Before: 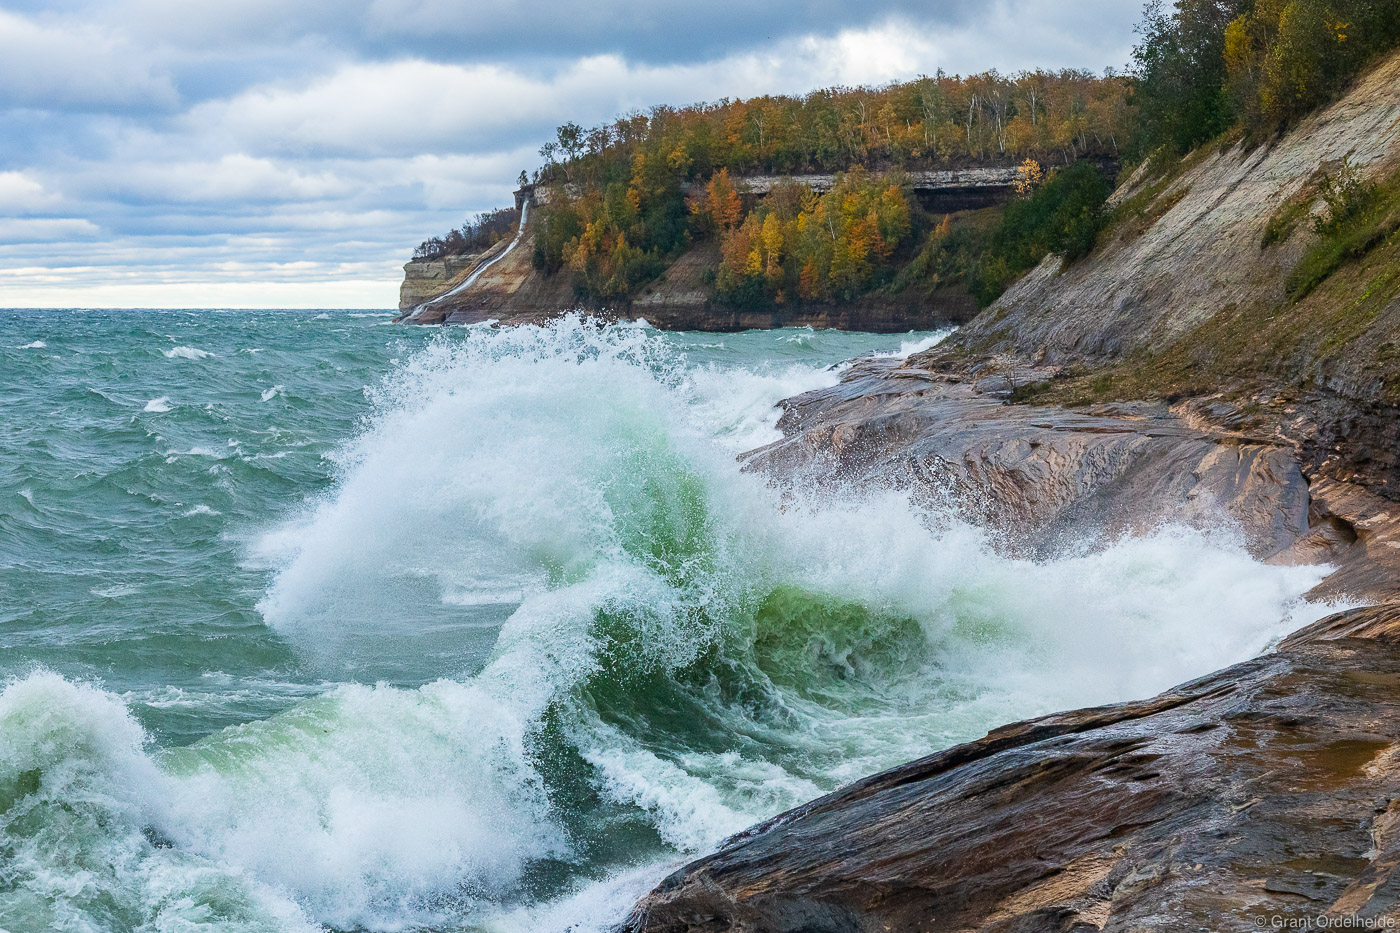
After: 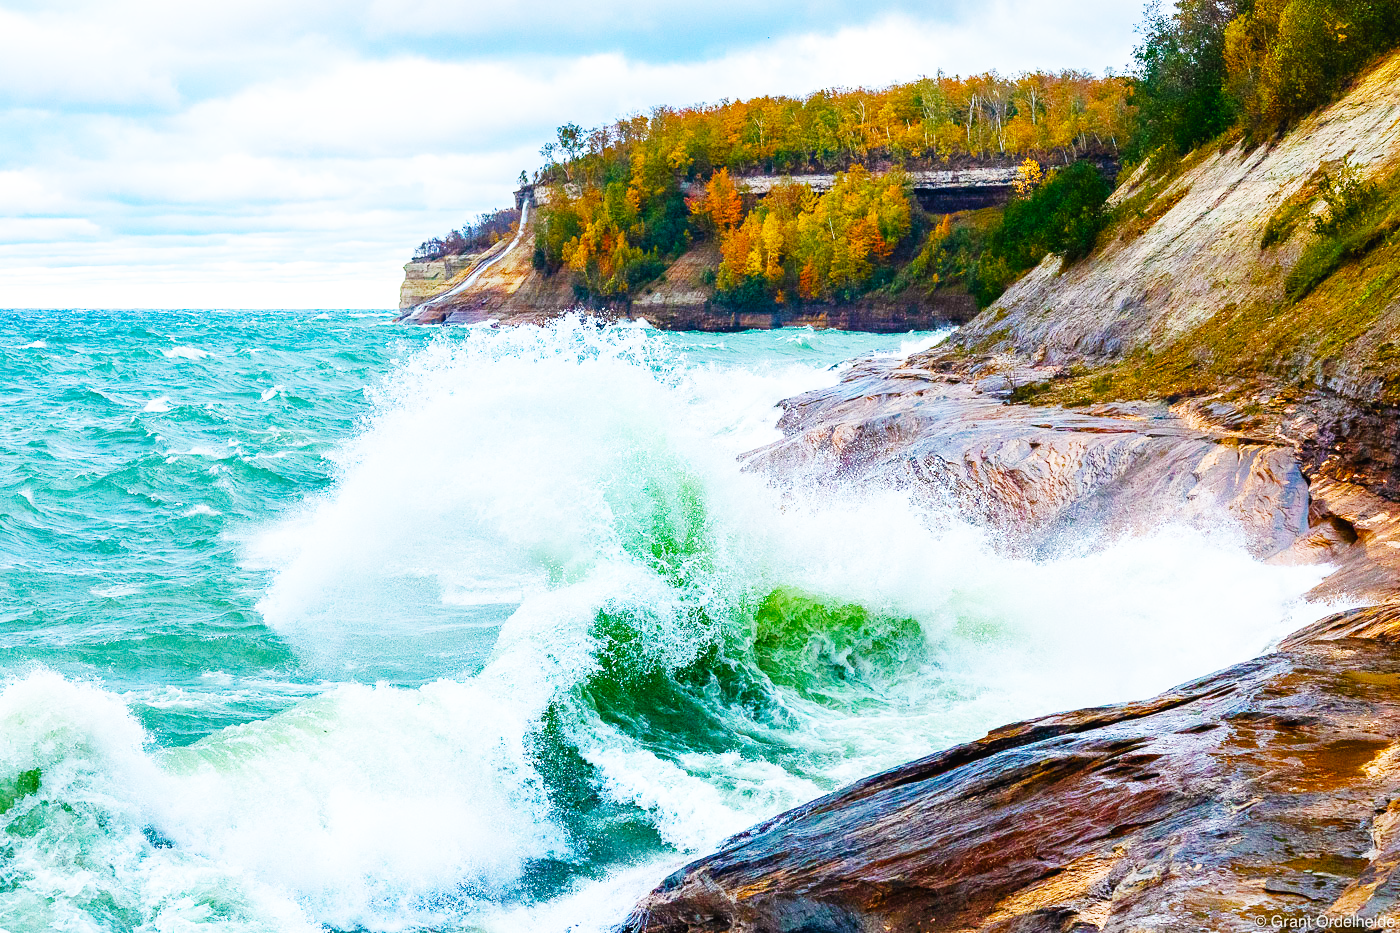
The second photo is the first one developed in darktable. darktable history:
base curve: curves: ch0 [(0, 0.003) (0.001, 0.002) (0.006, 0.004) (0.02, 0.022) (0.048, 0.086) (0.094, 0.234) (0.162, 0.431) (0.258, 0.629) (0.385, 0.8) (0.548, 0.918) (0.751, 0.988) (1, 1)], preserve colors none
color balance rgb: power › chroma 0.278%, power › hue 23.1°, linear chroma grading › shadows -8.343%, linear chroma grading › global chroma 9.739%, perceptual saturation grading › global saturation 20%, perceptual saturation grading › highlights -25.364%, perceptual saturation grading › shadows 50.566%, global vibrance 34.773%
